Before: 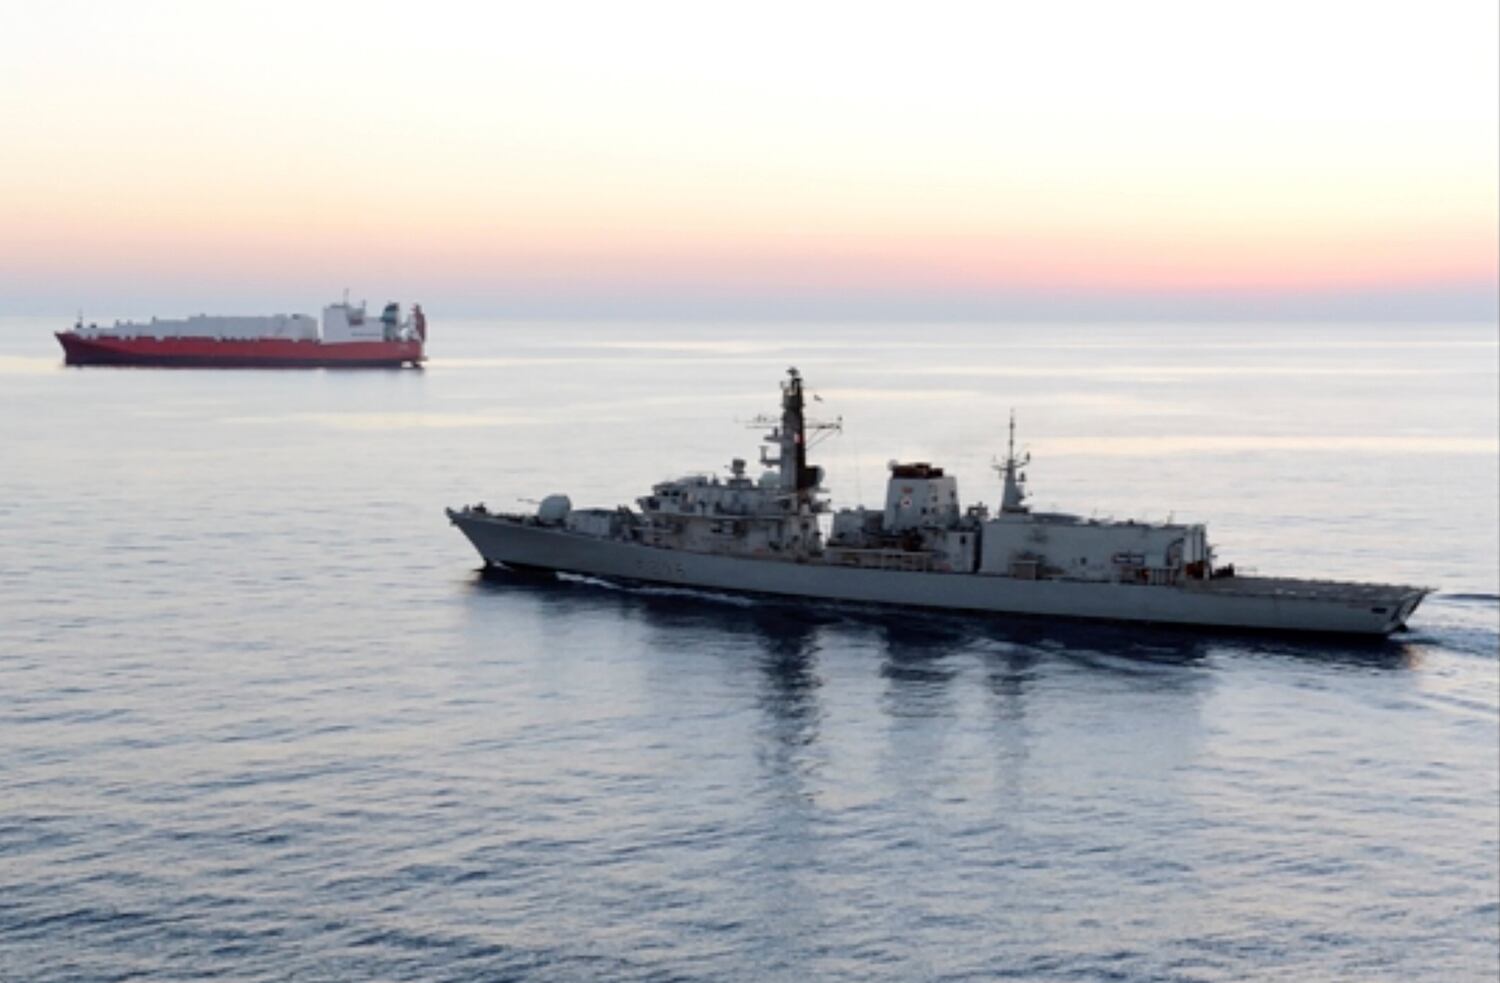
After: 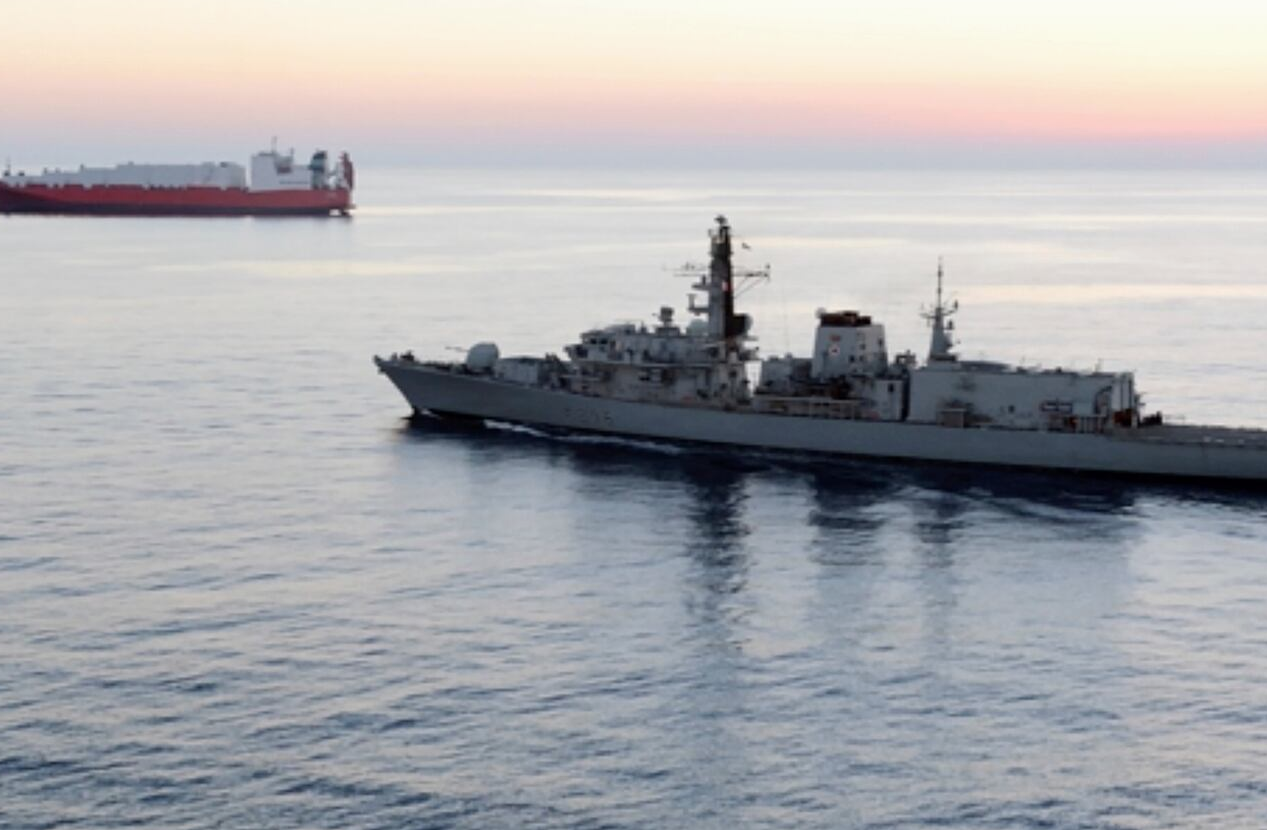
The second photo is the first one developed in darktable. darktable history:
contrast brightness saturation: contrast 0.01, saturation -0.05
crop and rotate: left 4.842%, top 15.51%, right 10.668%
exposure: exposure -0.048 EV, compensate highlight preservation false
